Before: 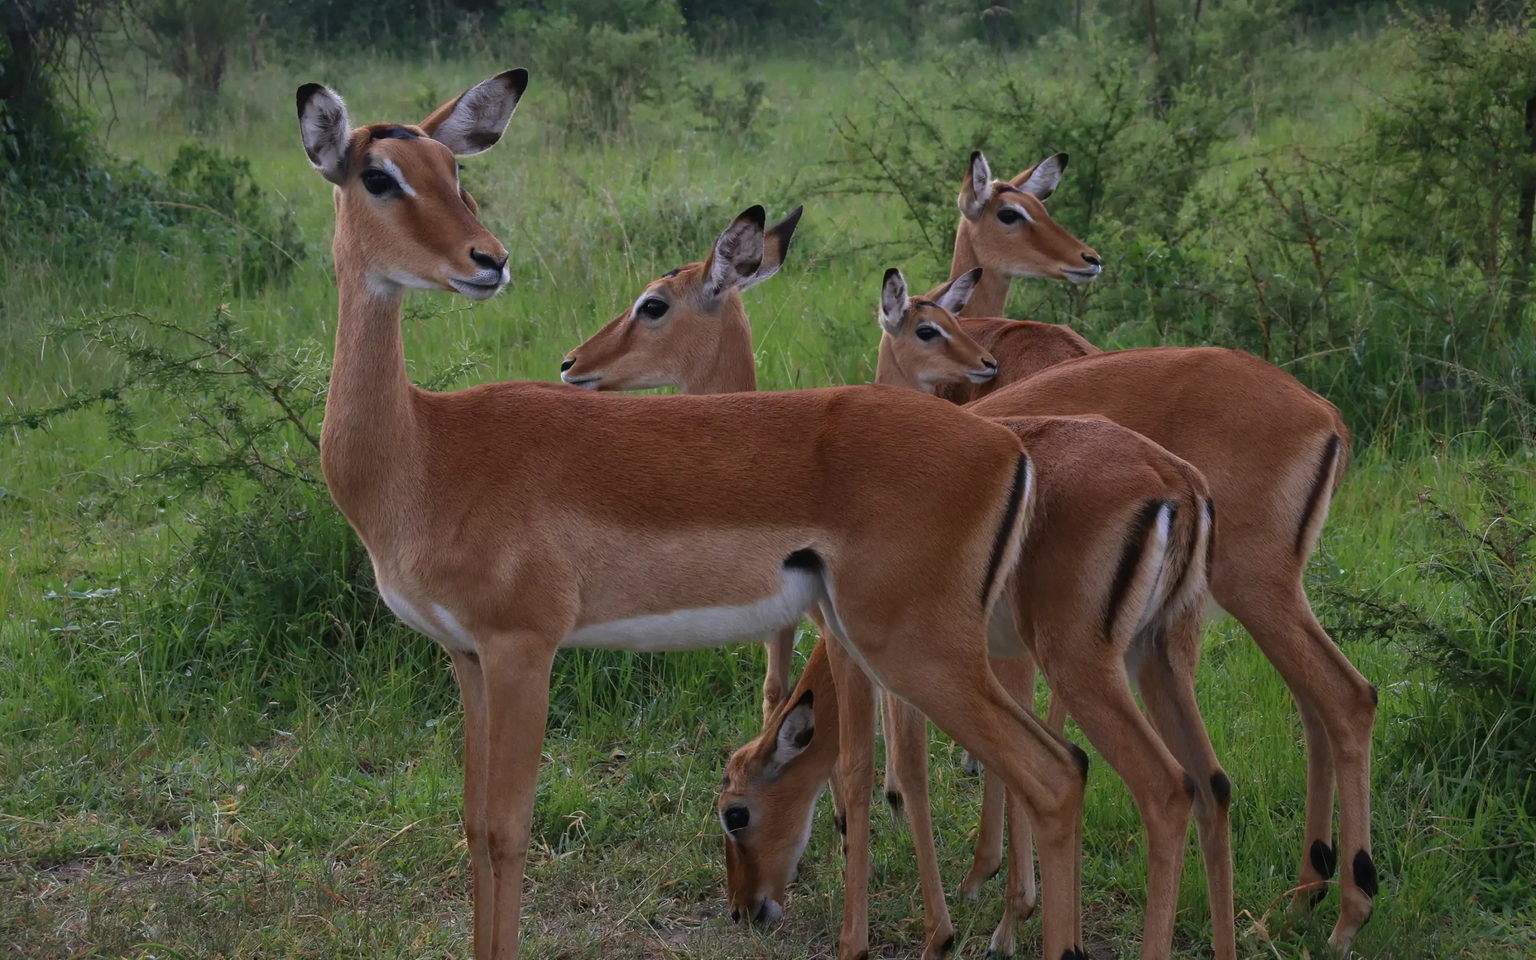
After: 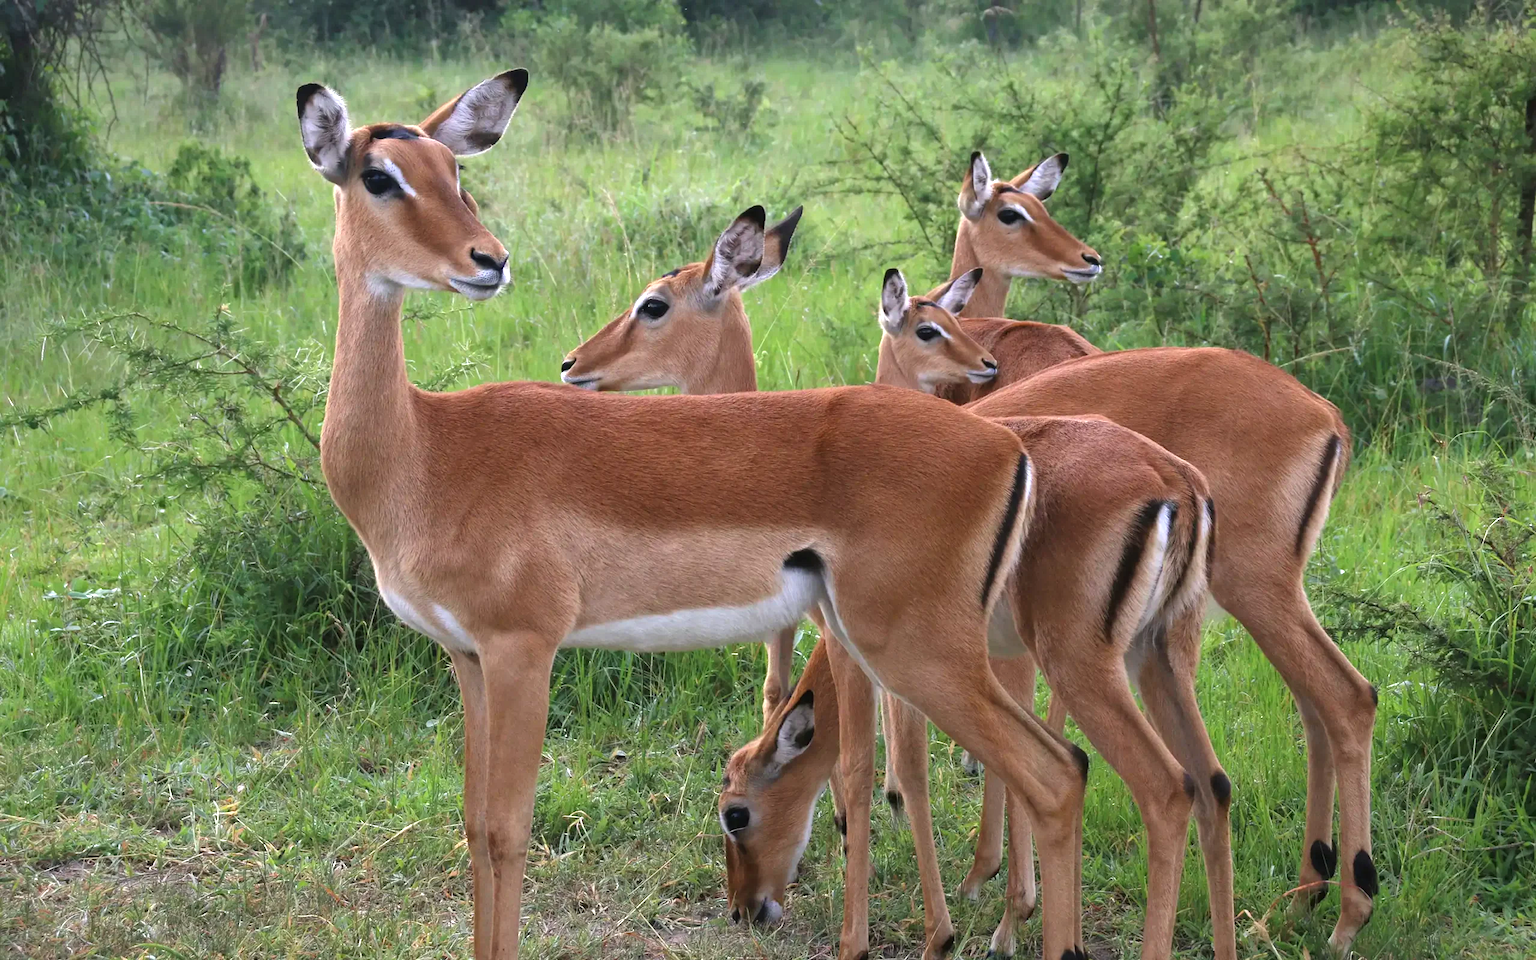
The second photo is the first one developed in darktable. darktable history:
exposure: black level correction 0, exposure 1.001 EV, compensate highlight preservation false
tone equalizer: -8 EV -0.432 EV, -7 EV -0.356 EV, -6 EV -0.323 EV, -5 EV -0.246 EV, -3 EV 0.208 EV, -2 EV 0.346 EV, -1 EV 0.378 EV, +0 EV 0.428 EV, mask exposure compensation -0.503 EV
